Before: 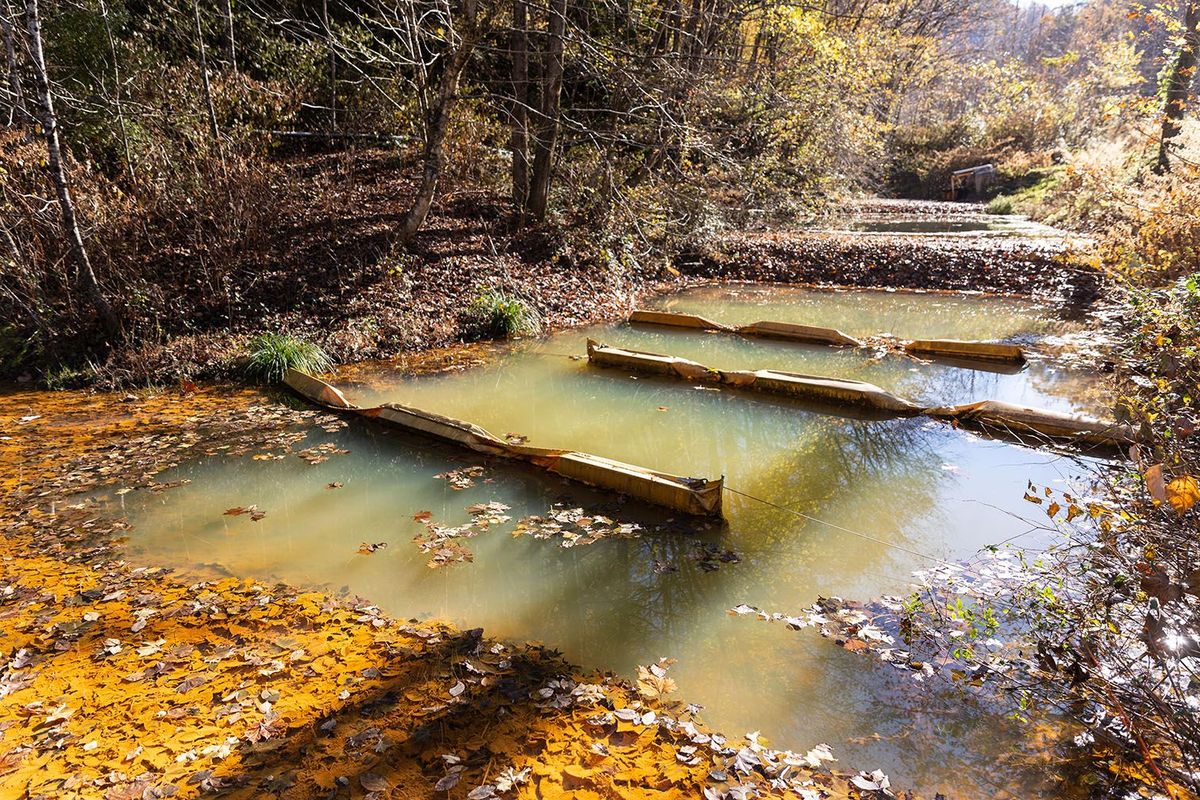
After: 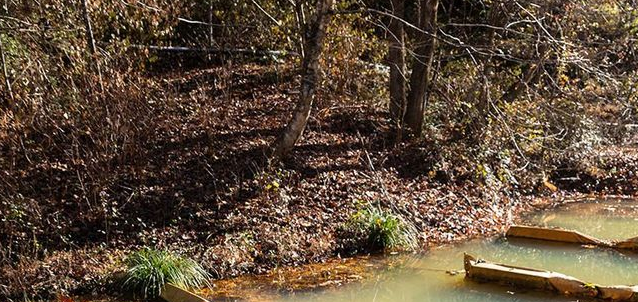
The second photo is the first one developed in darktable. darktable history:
crop: left 10.263%, top 10.703%, right 36.546%, bottom 51.434%
